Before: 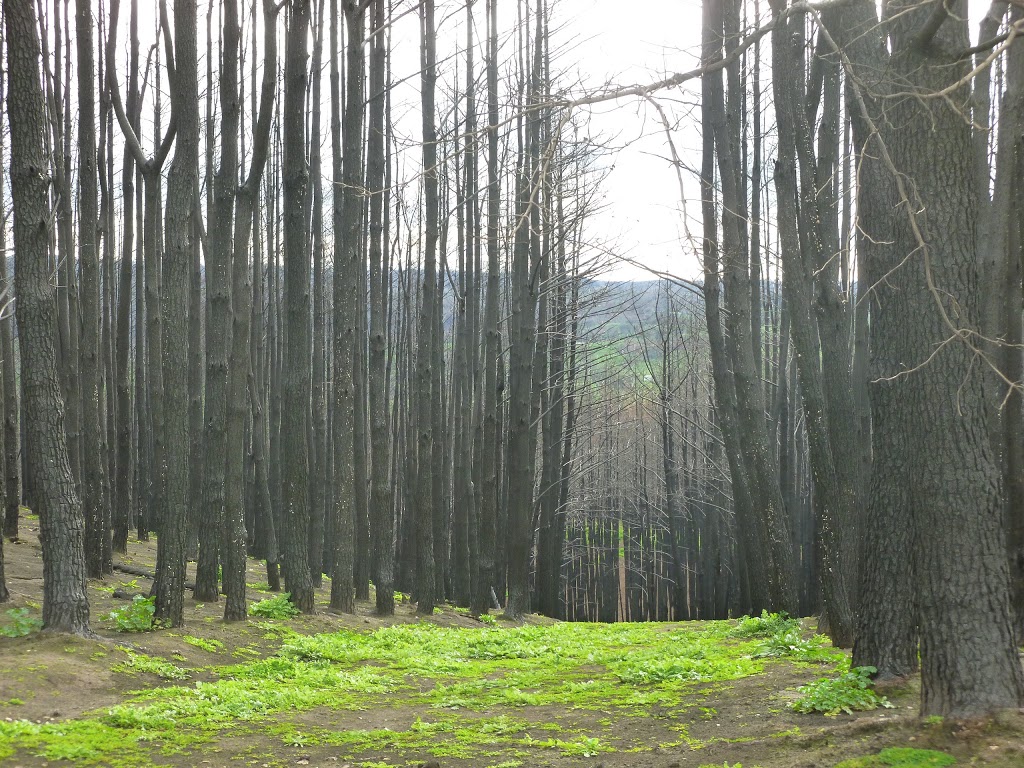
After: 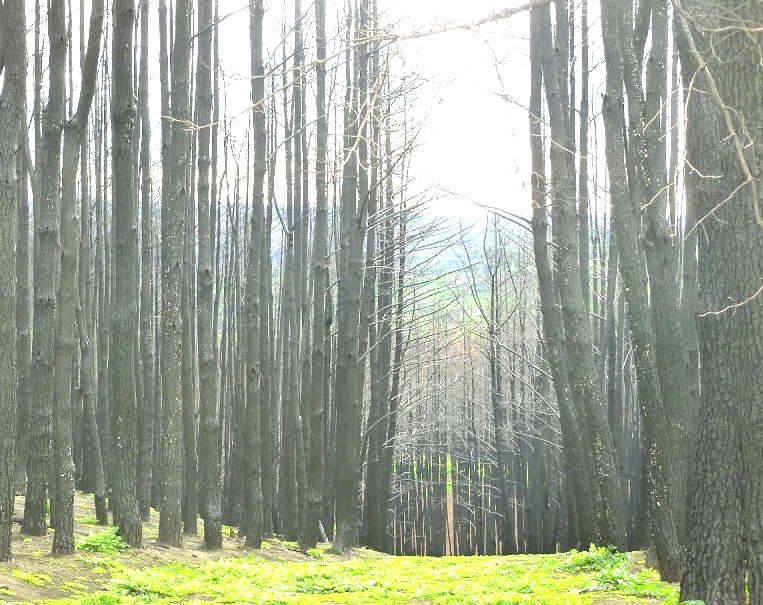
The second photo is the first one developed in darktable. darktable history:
exposure: black level correction 0, exposure 1.2 EV, compensate highlight preservation false
crop: left 16.814%, top 8.654%, right 8.669%, bottom 12.473%
